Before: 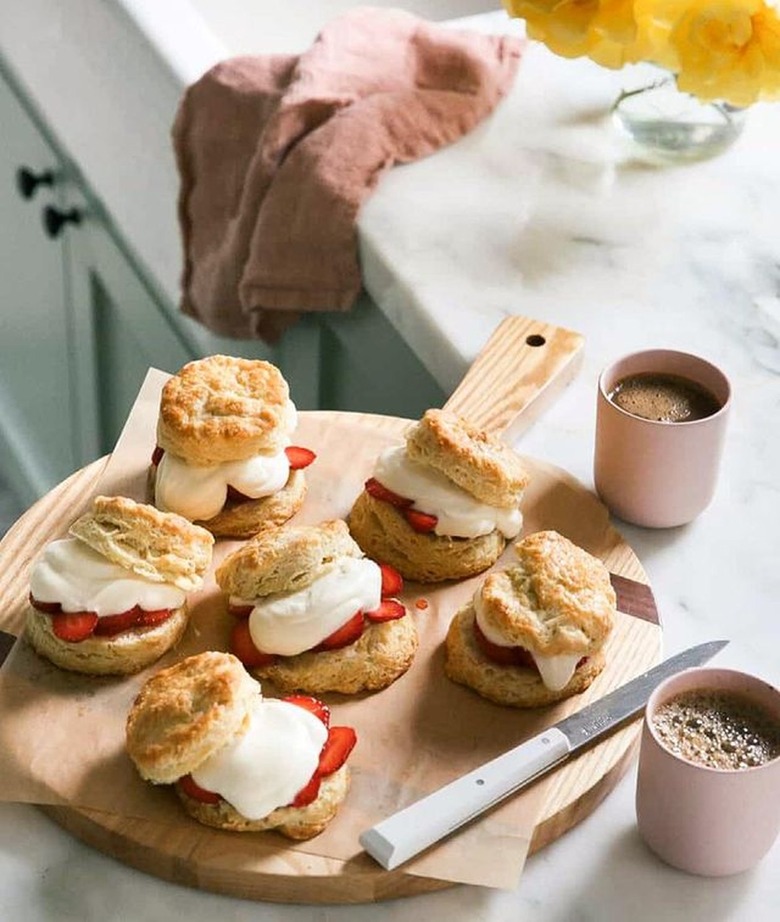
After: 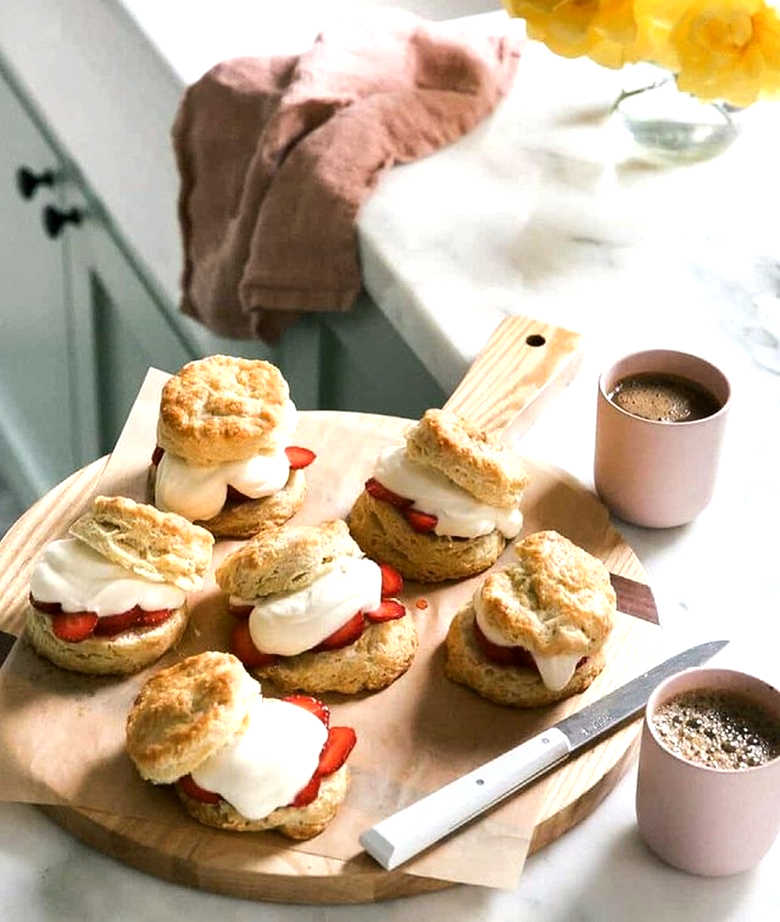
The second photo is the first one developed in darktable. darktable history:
tone equalizer: -8 EV -0.456 EV, -7 EV -0.423 EV, -6 EV -0.318 EV, -5 EV -0.183 EV, -3 EV 0.252 EV, -2 EV 0.311 EV, -1 EV 0.407 EV, +0 EV 0.432 EV, edges refinement/feathering 500, mask exposure compensation -1.24 EV, preserve details no
exposure: black level correction 0.001, compensate highlight preservation false
